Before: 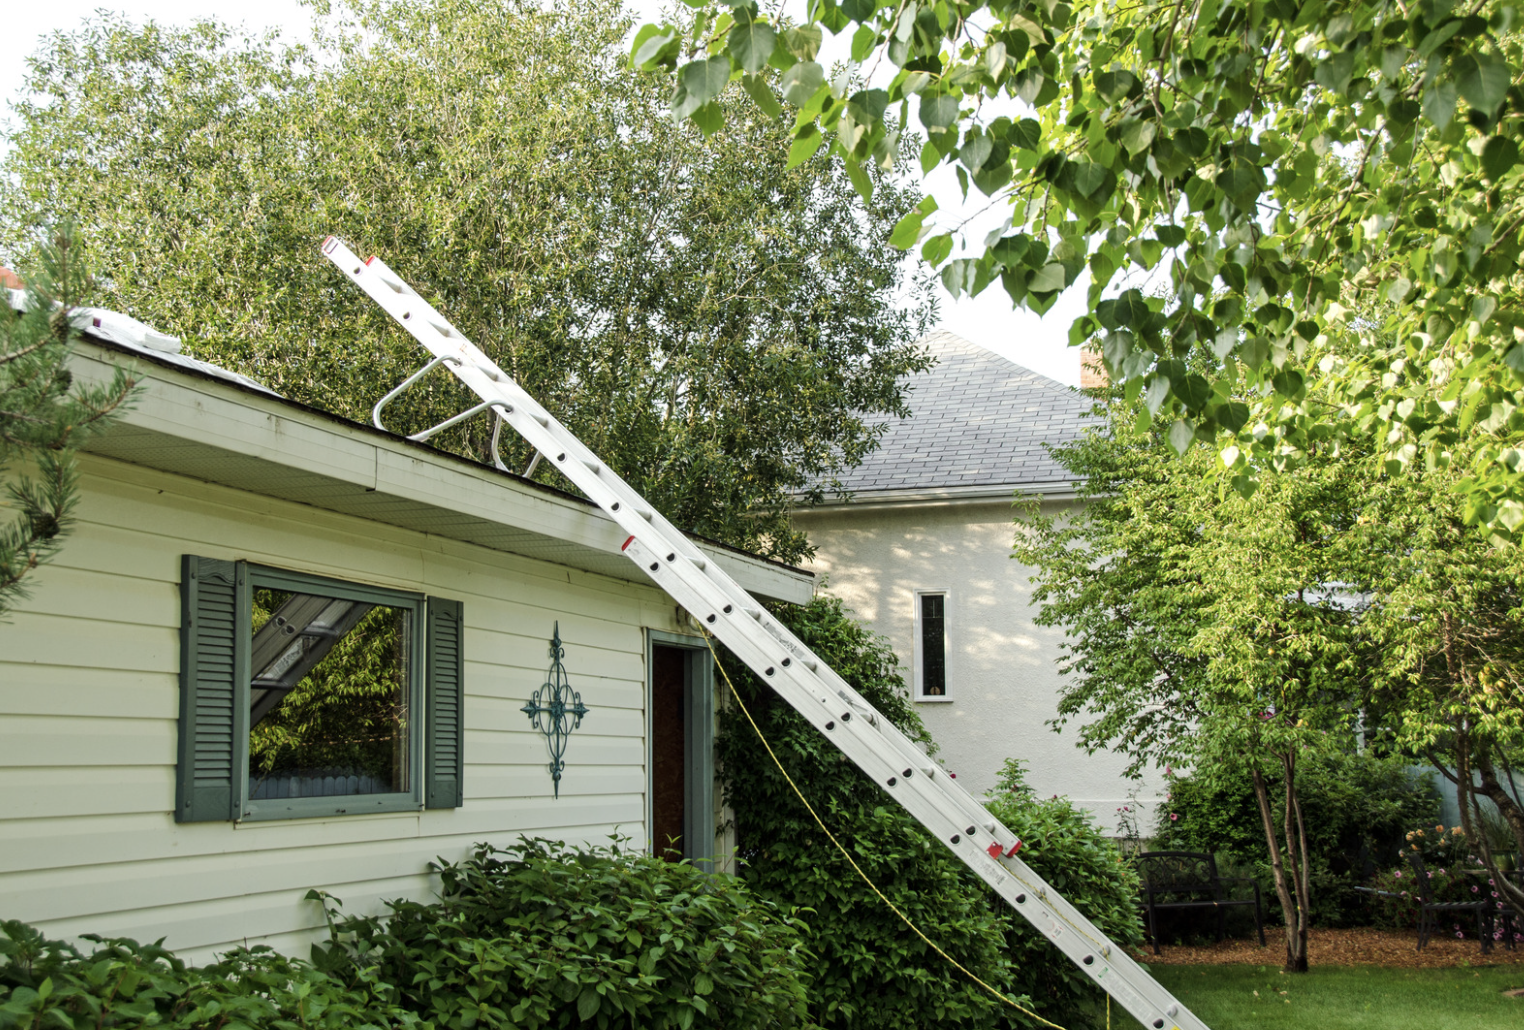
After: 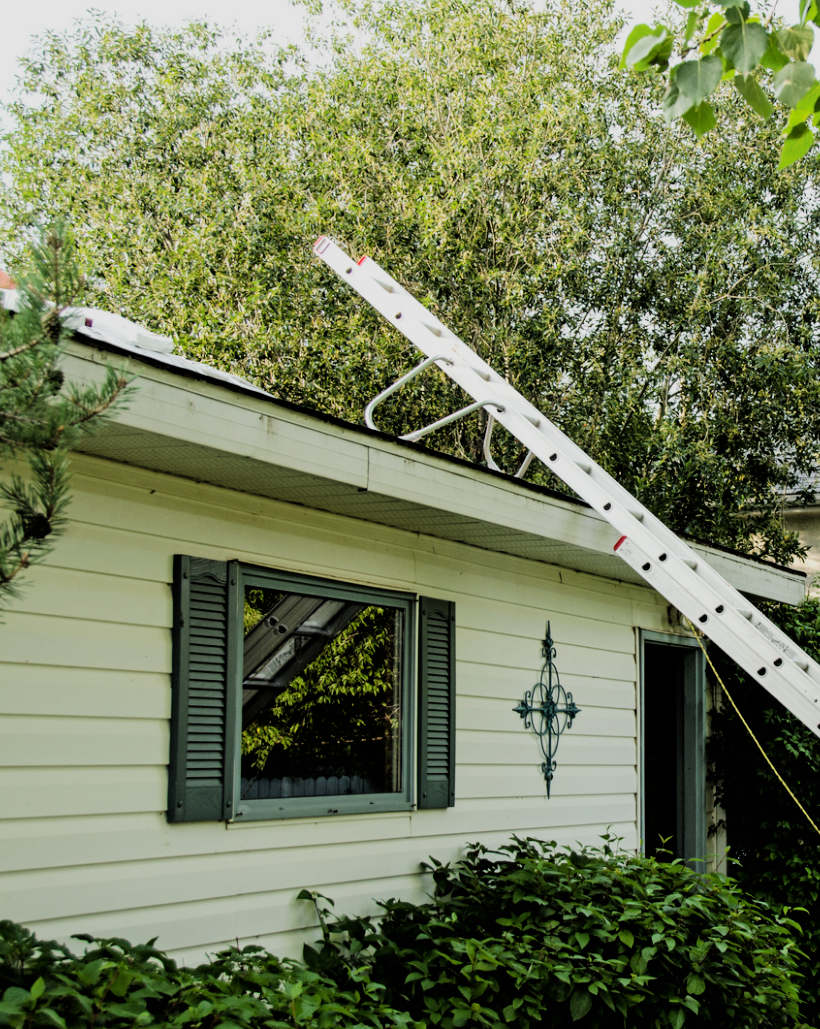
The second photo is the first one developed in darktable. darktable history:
crop: left 0.587%, right 45.588%, bottom 0.086%
filmic rgb: black relative exposure -5 EV, hardness 2.88, contrast 1.3, highlights saturation mix -30%
